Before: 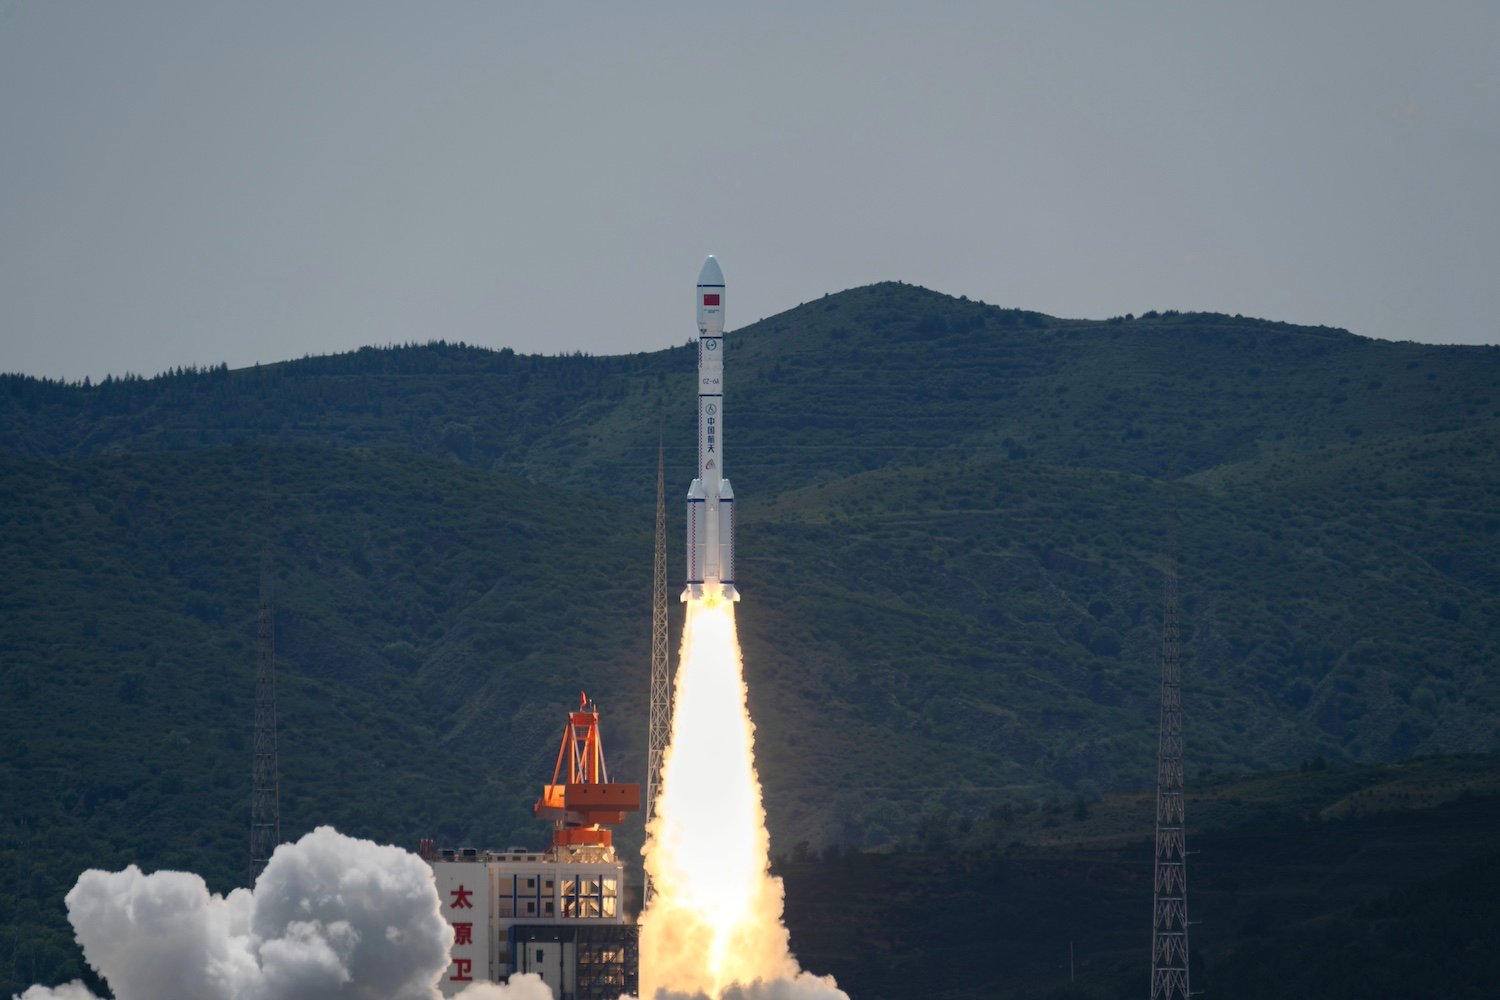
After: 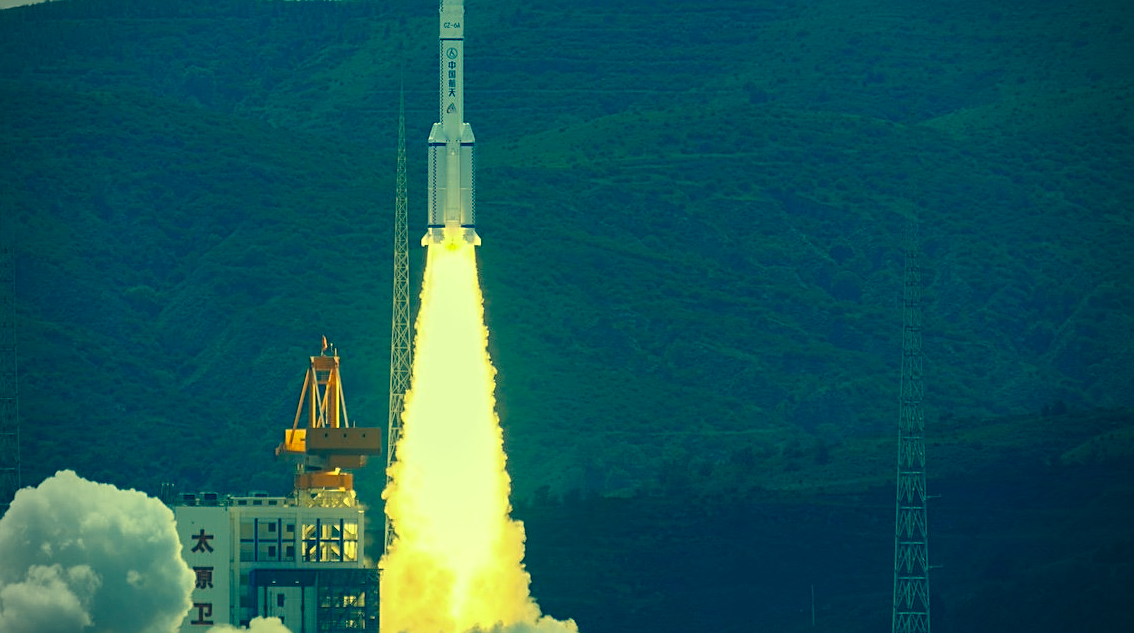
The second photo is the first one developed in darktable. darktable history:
sharpen: on, module defaults
color correction: highlights a* -15.83, highlights b* 39.53, shadows a* -39.34, shadows b* -25.45
crop and rotate: left 17.321%, top 35.671%, right 7.077%, bottom 0.965%
contrast brightness saturation: contrast 0.05, brightness 0.058, saturation 0.007
vignetting: unbound false
